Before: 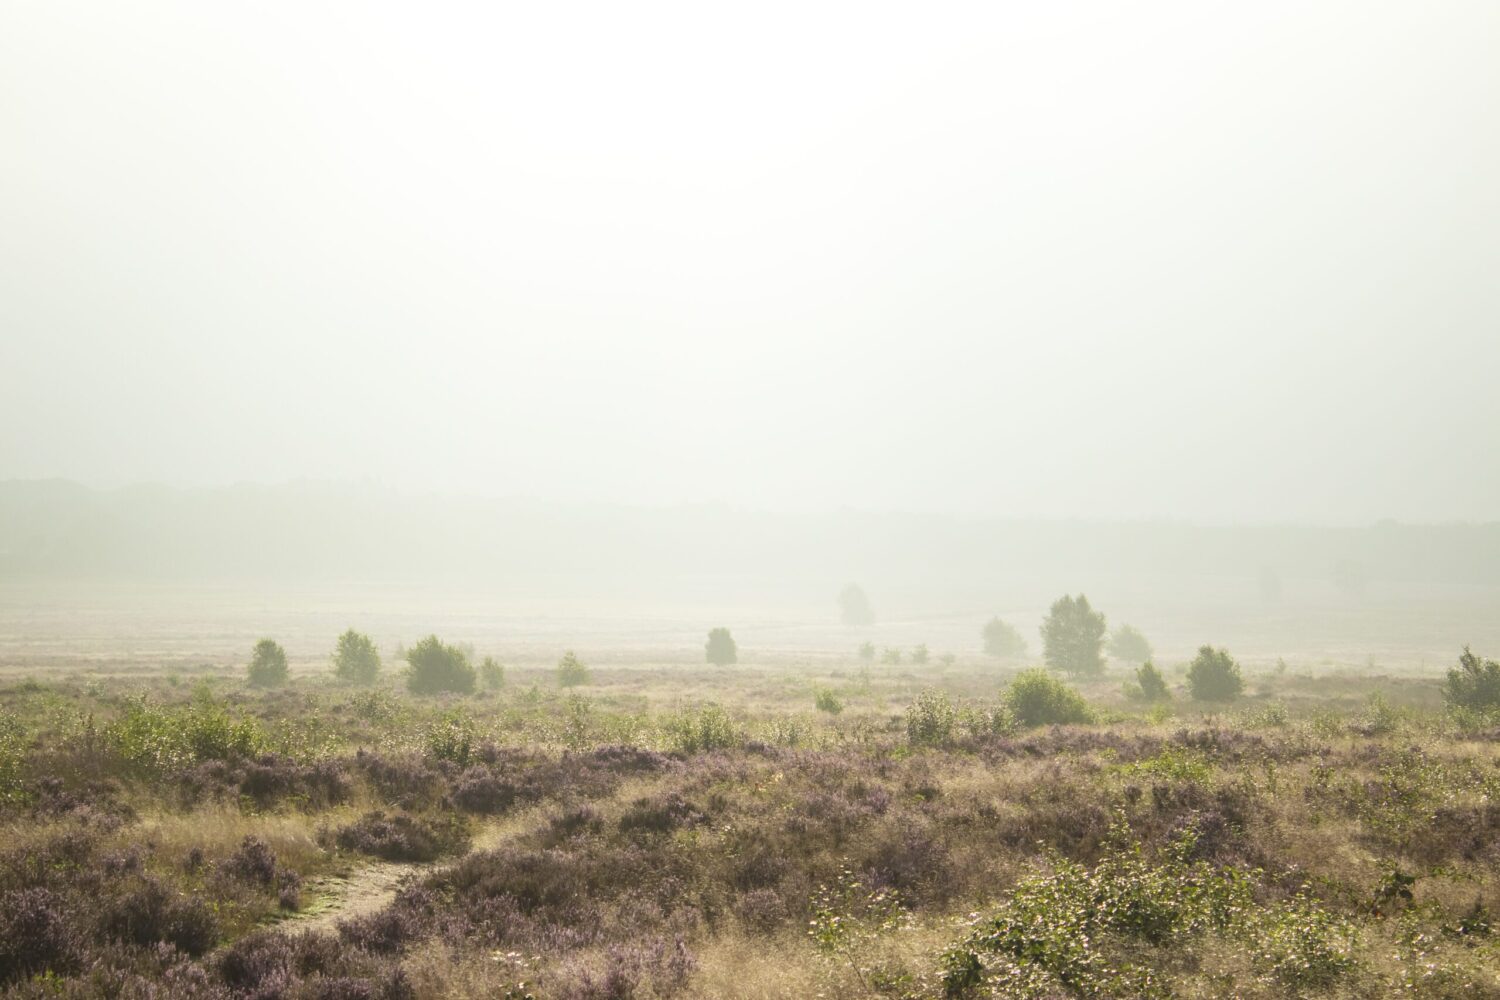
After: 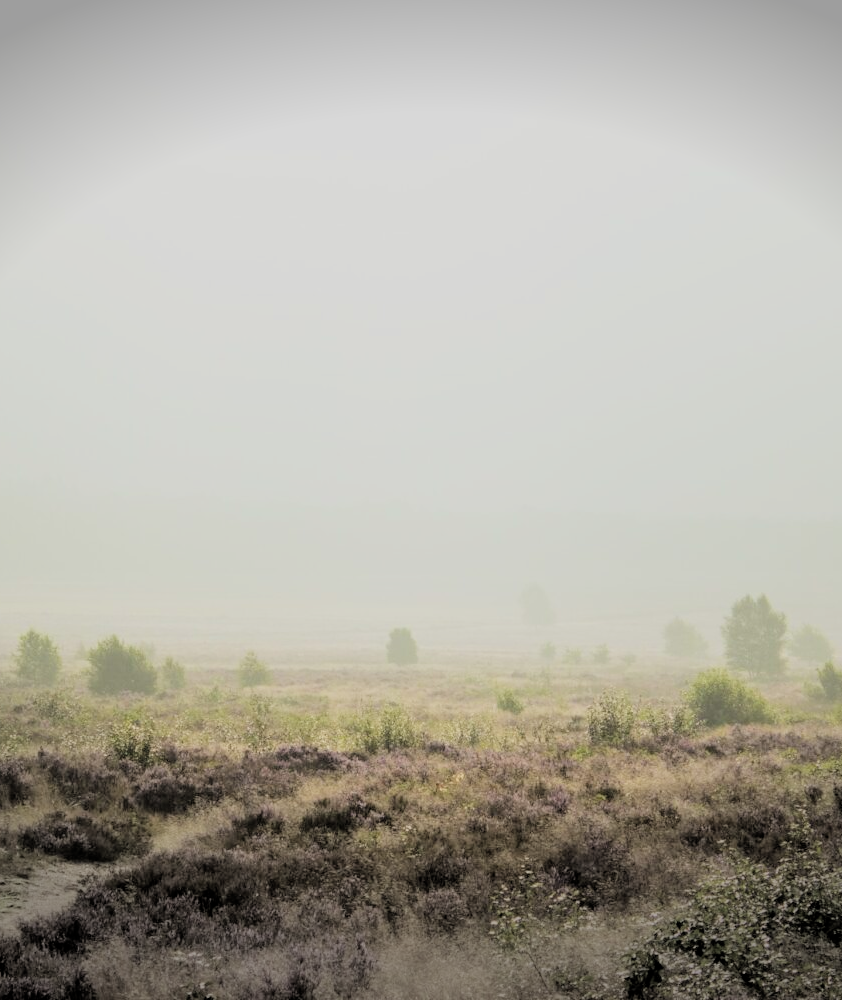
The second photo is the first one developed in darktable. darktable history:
vignetting: fall-off start 100.38%, center (0.037, -0.094), width/height ratio 1.322
filmic rgb: black relative exposure -2.75 EV, white relative exposure 4.56 EV, hardness 1.71, contrast 1.252, color science v6 (2022)
crop: left 21.317%, right 22.495%
